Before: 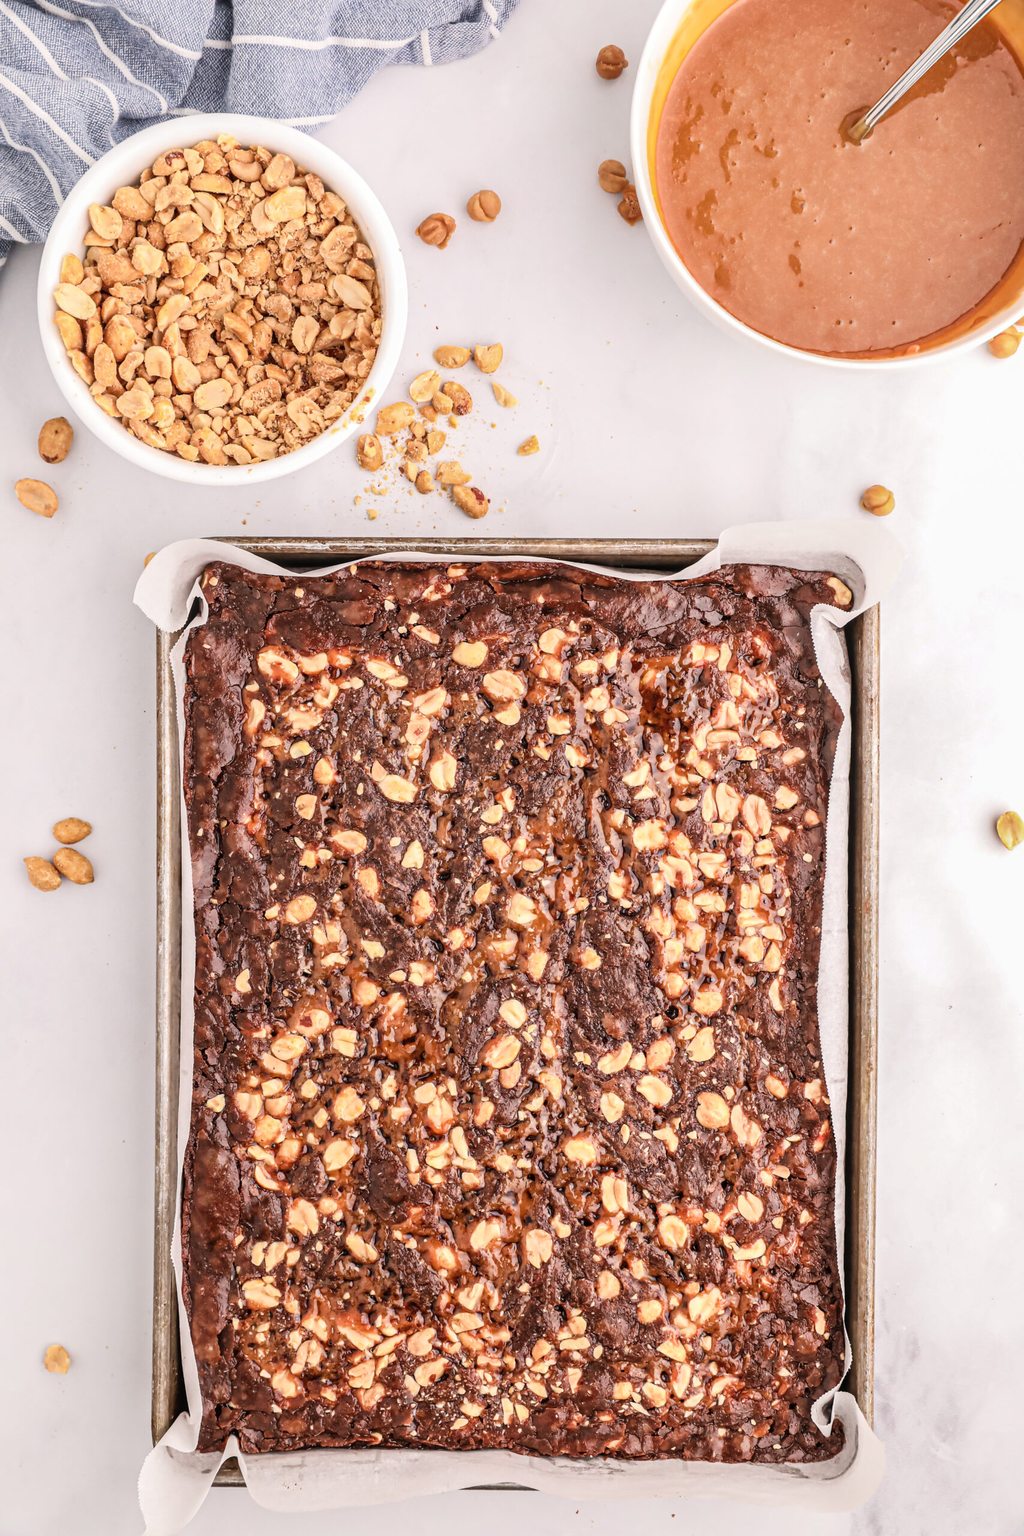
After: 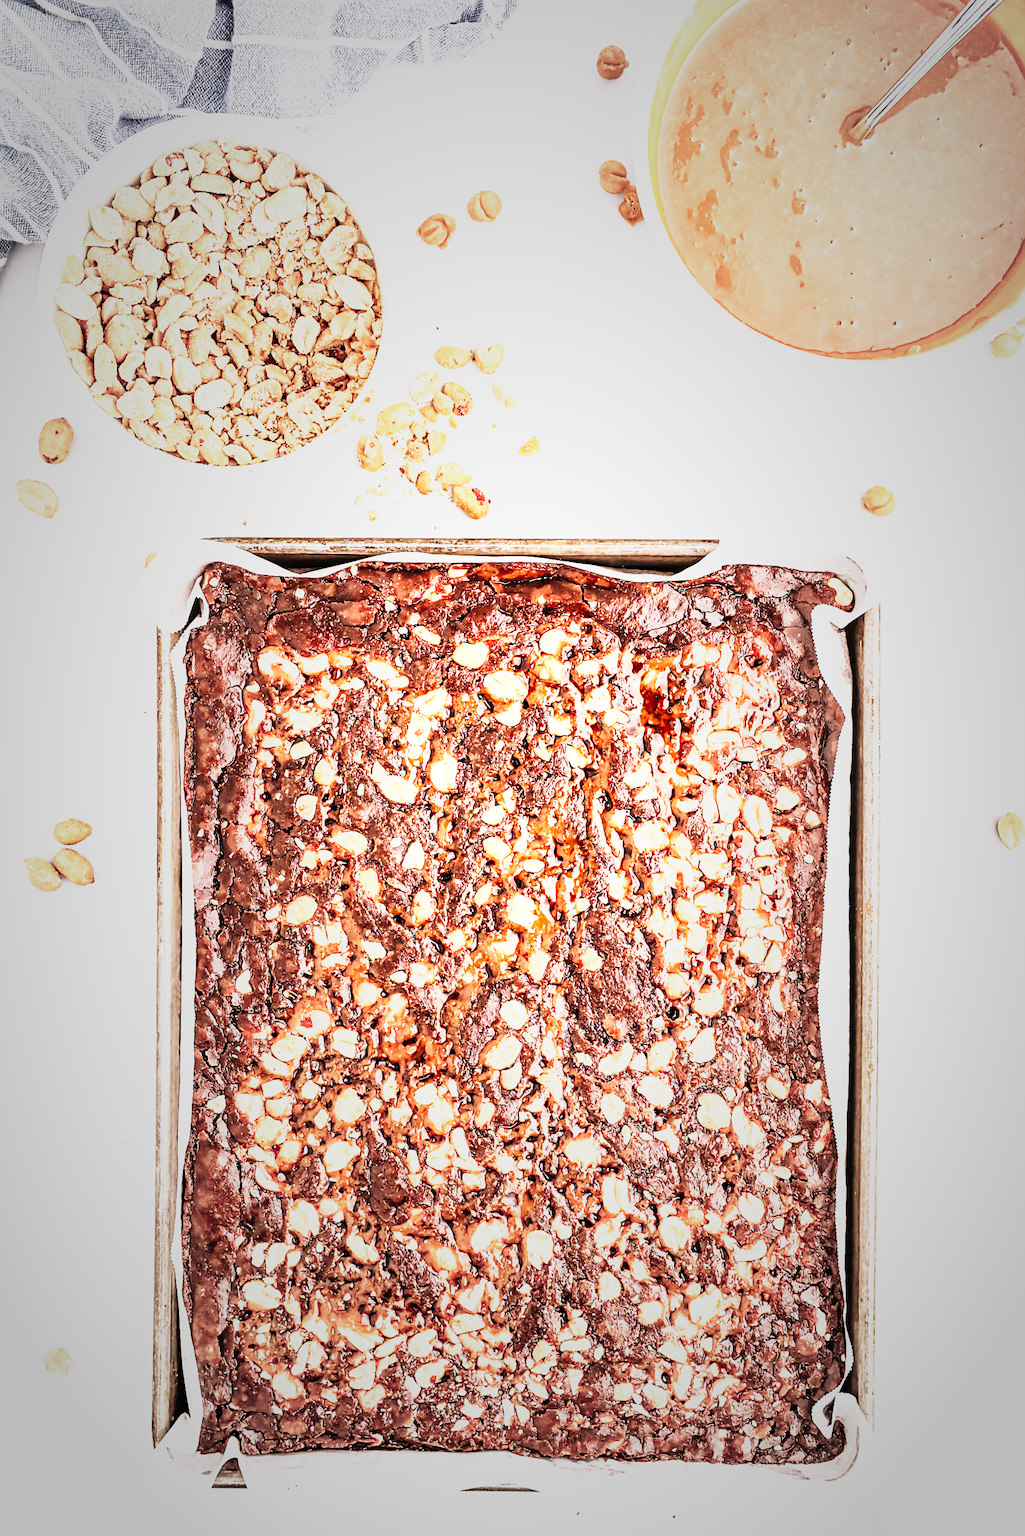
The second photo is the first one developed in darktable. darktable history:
base curve: curves: ch0 [(0, 0) (0.026, 0.03) (0.109, 0.232) (0.351, 0.748) (0.669, 0.968) (1, 1)], preserve colors none
tone equalizer: -8 EV -0.443 EV, -7 EV -0.39 EV, -6 EV -0.368 EV, -5 EV -0.195 EV, -3 EV 0.192 EV, -2 EV 0.324 EV, -1 EV 0.401 EV, +0 EV 0.392 EV
sharpen: on, module defaults
velvia: on, module defaults
contrast brightness saturation: contrast 0.041, saturation 0.16
crop: bottom 0.069%
vignetting: fall-off start 16.71%, fall-off radius 99.83%, width/height ratio 0.72, unbound false
